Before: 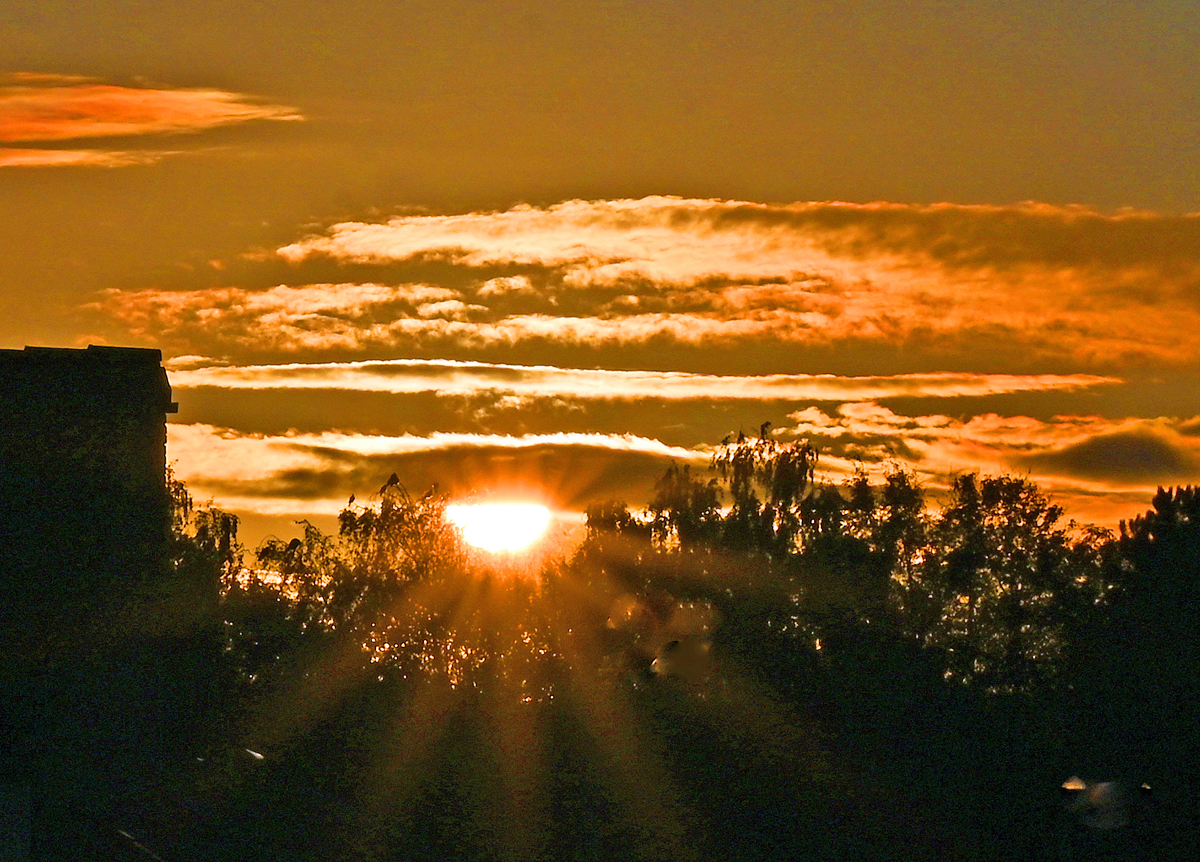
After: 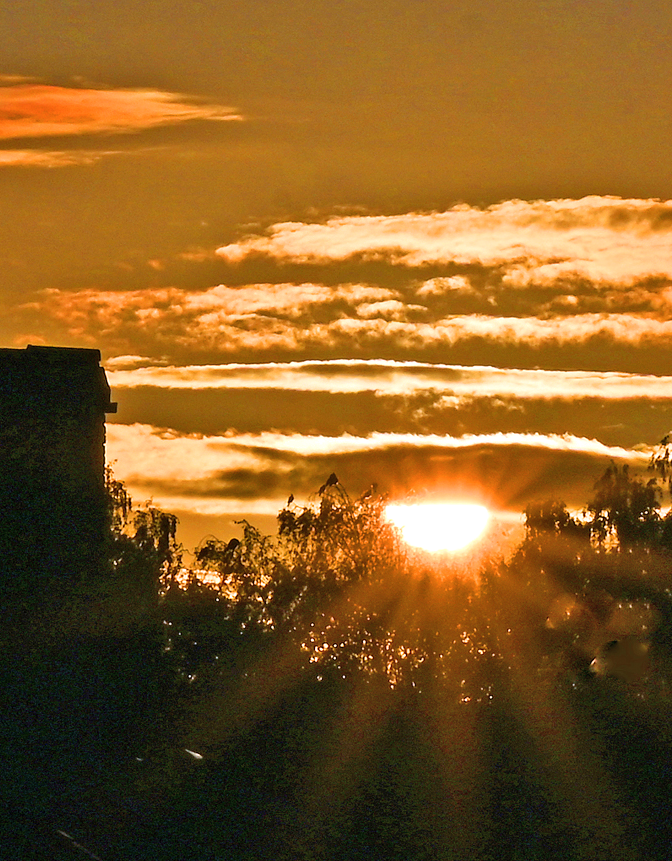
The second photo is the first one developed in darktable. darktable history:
shadows and highlights: shadows -9.52, white point adjustment 1.56, highlights 11.6
crop: left 5.121%, right 38.833%
color correction: highlights b* 0.045, saturation 0.976
